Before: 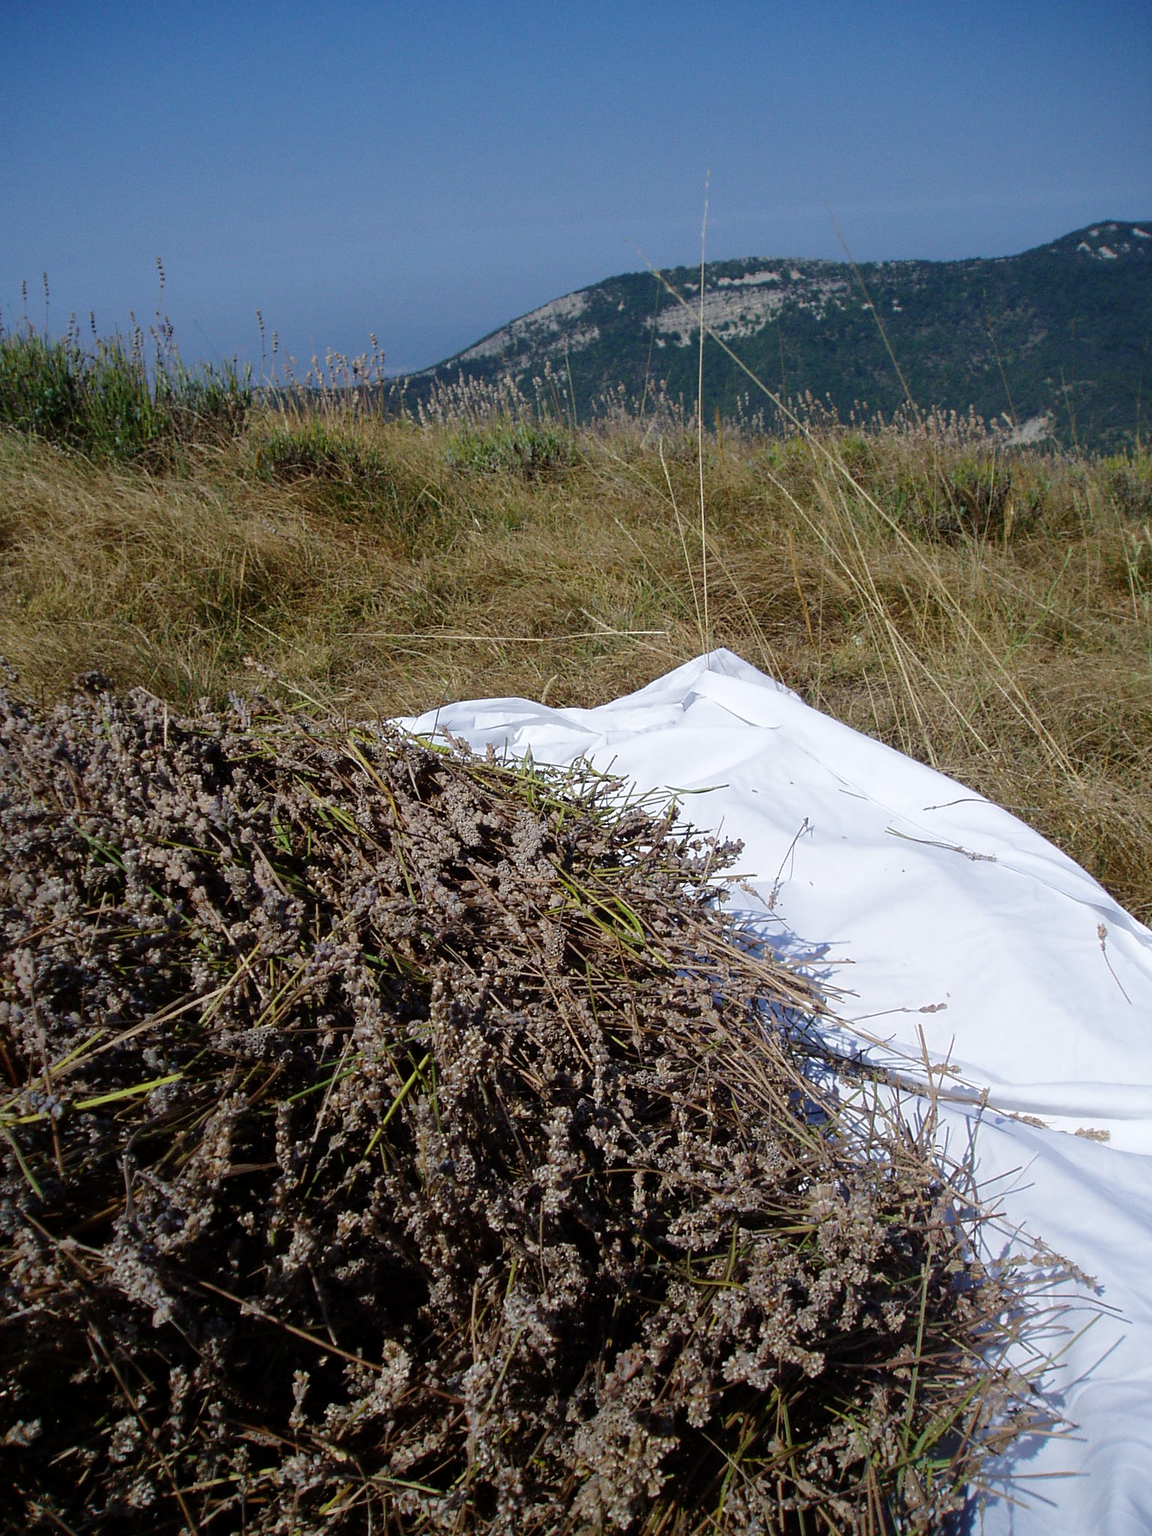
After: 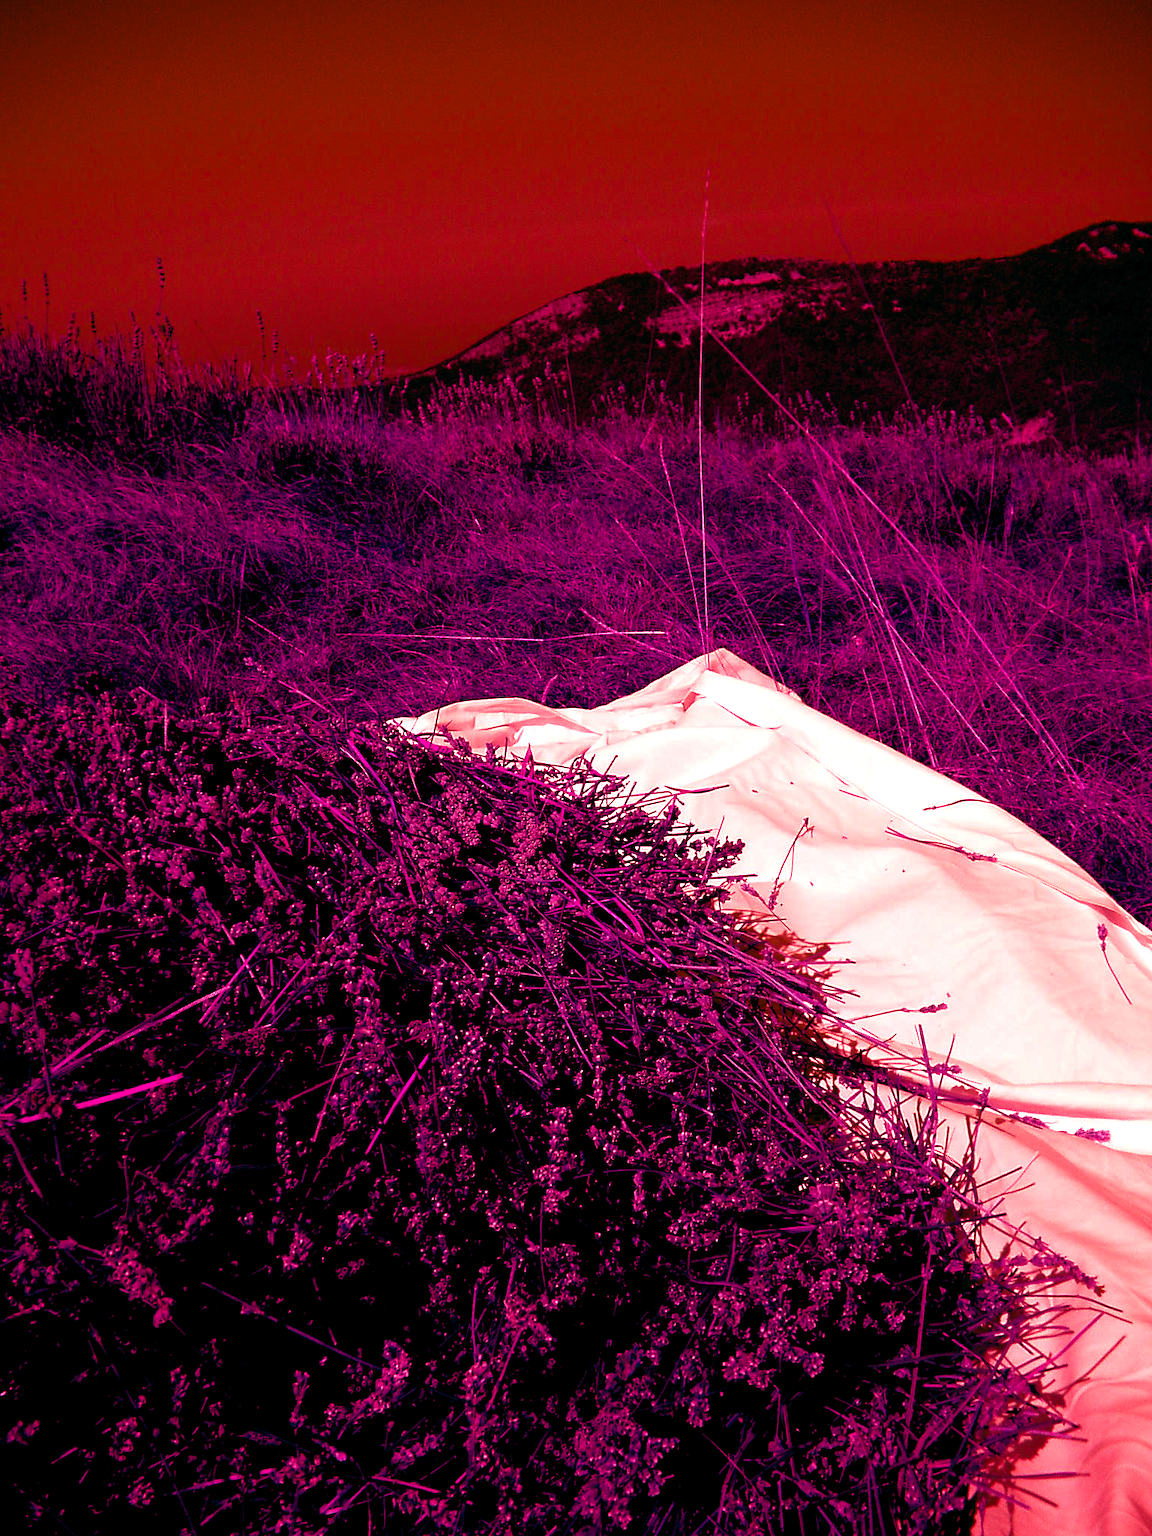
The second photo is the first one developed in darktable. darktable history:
color balance rgb: shadows lift › luminance -18.76%, shadows lift › chroma 35.44%, power › luminance -3.76%, power › hue 142.17°, highlights gain › chroma 7.5%, highlights gain › hue 184.75°, global offset › luminance -0.52%, global offset › chroma 0.91%, global offset › hue 173.36°, shadows fall-off 300%, white fulcrum 2 EV, highlights fall-off 300%, linear chroma grading › shadows 17.19%, linear chroma grading › highlights 61.12%, linear chroma grading › global chroma 50%, hue shift -150.52°, perceptual brilliance grading › global brilliance 12%, mask middle-gray fulcrum 100%, contrast gray fulcrum 38.43%, contrast 35.15%, saturation formula JzAzBz (2021)
contrast brightness saturation: contrast 0.1, brightness 0.02, saturation 0.02
